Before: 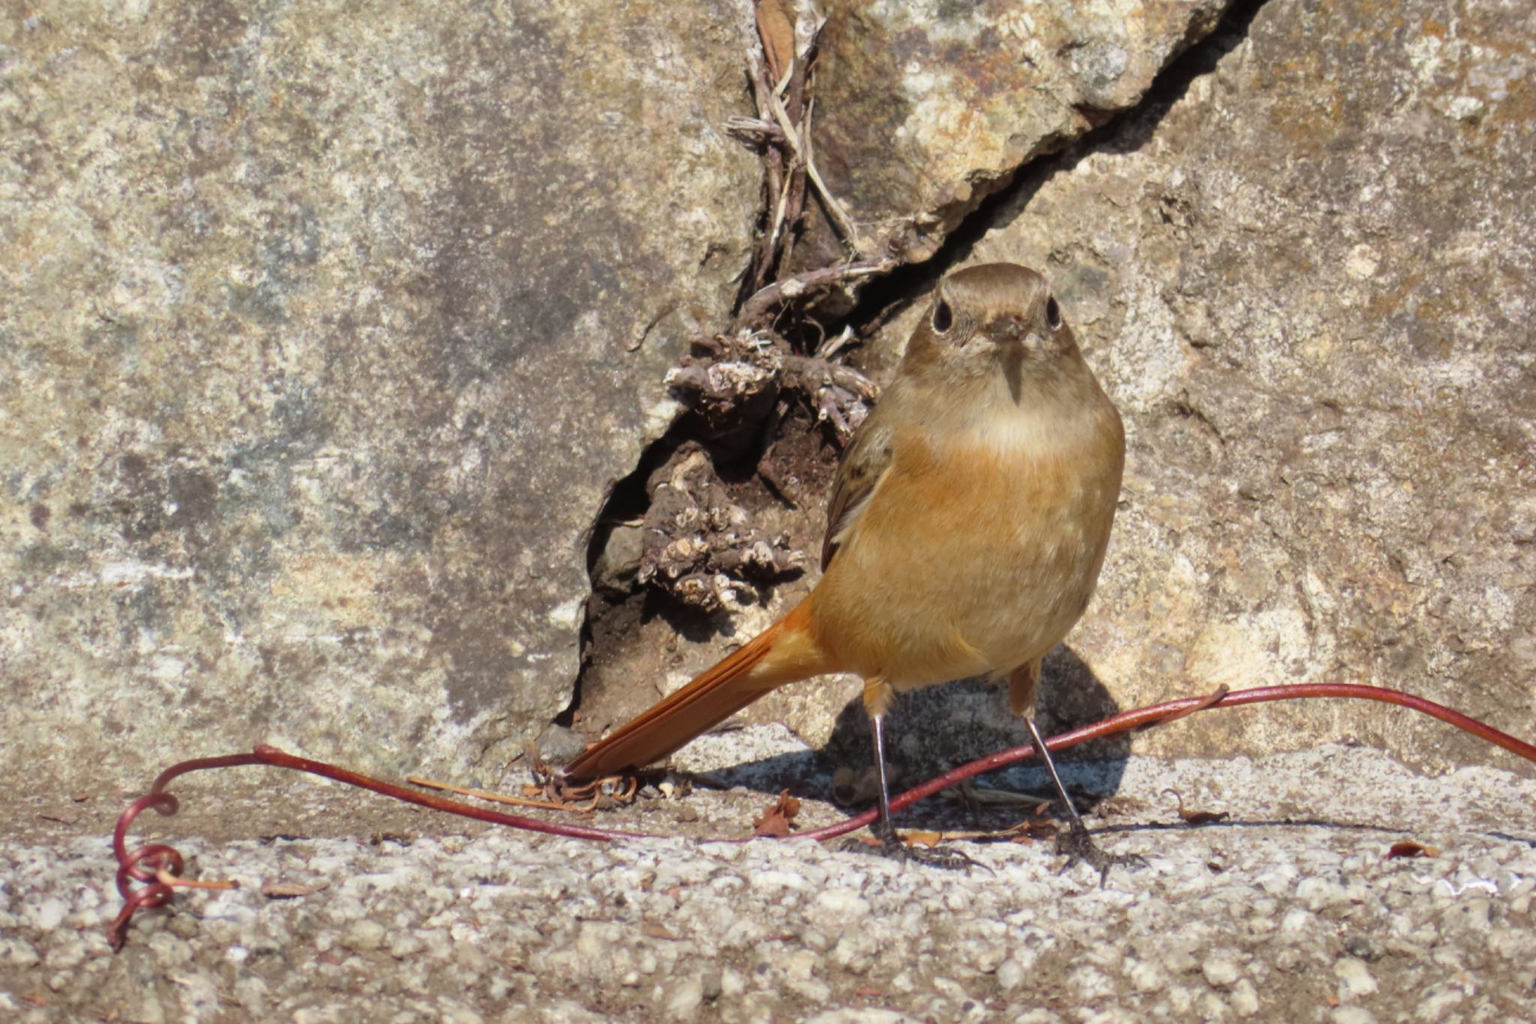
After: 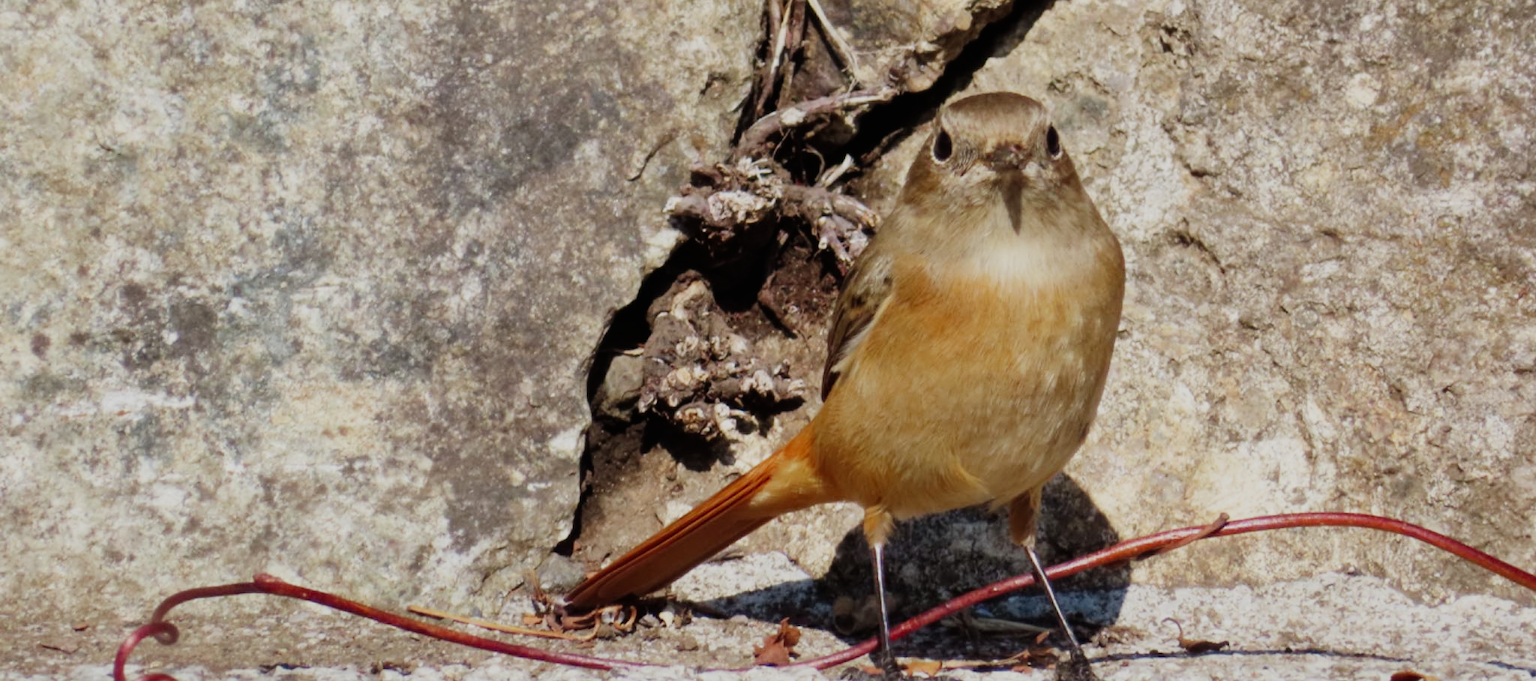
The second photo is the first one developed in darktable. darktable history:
sigmoid: skew -0.2, preserve hue 0%, red attenuation 0.1, red rotation 0.035, green attenuation 0.1, green rotation -0.017, blue attenuation 0.15, blue rotation -0.052, base primaries Rec2020
crop: top 16.727%, bottom 16.727%
